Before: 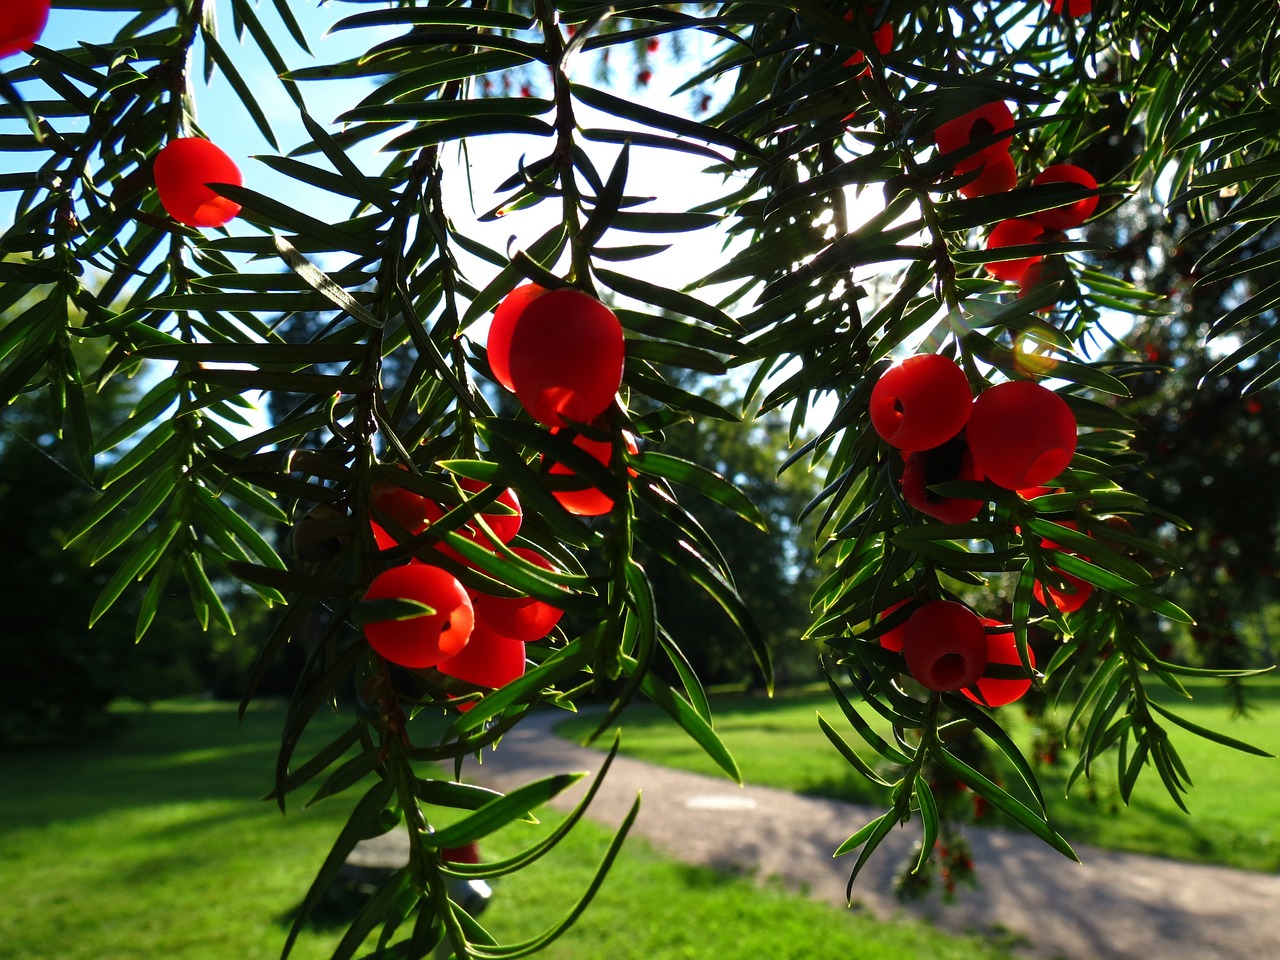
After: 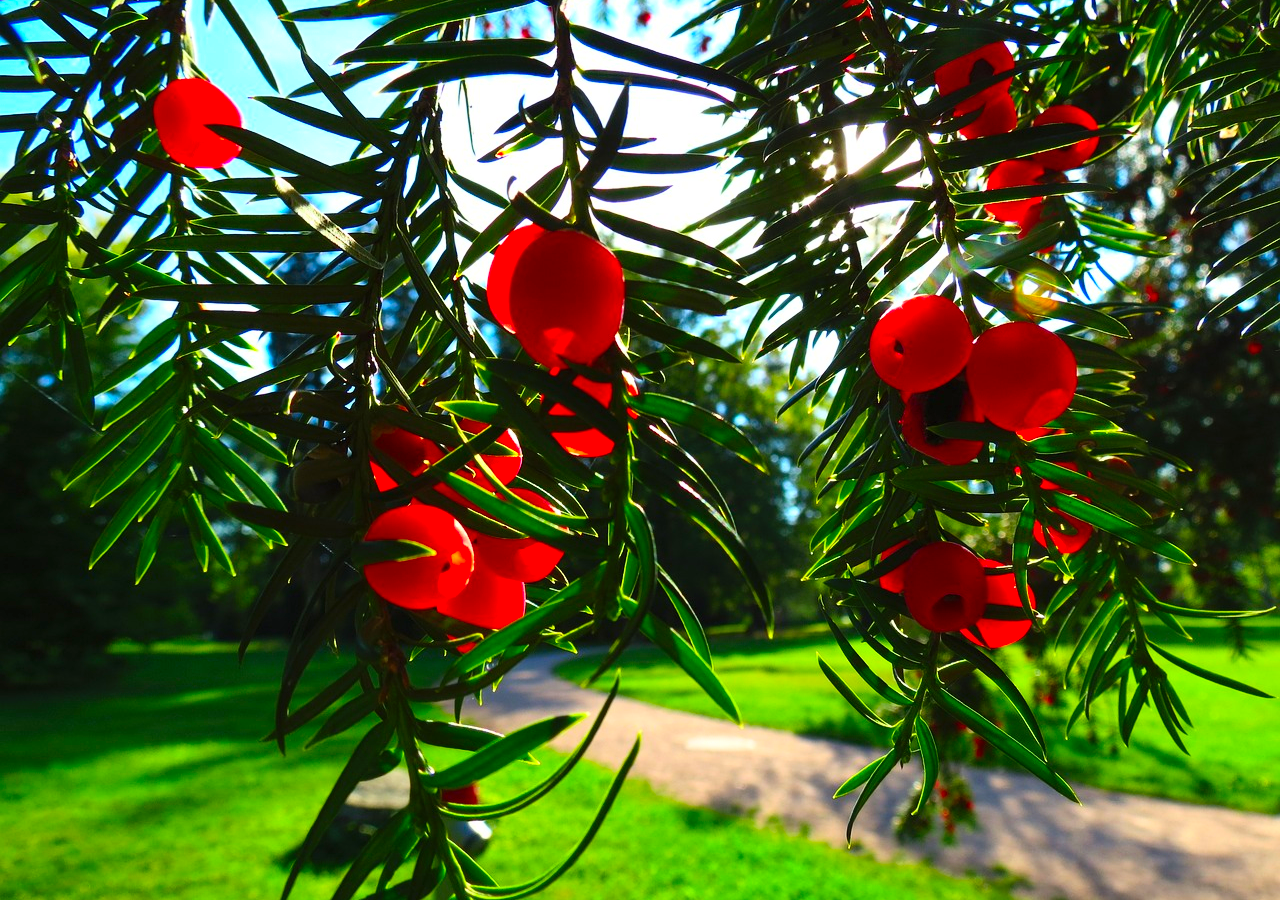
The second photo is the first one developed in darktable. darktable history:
crop and rotate: top 6.25%
contrast brightness saturation: contrast 0.2, brightness 0.2, saturation 0.8
